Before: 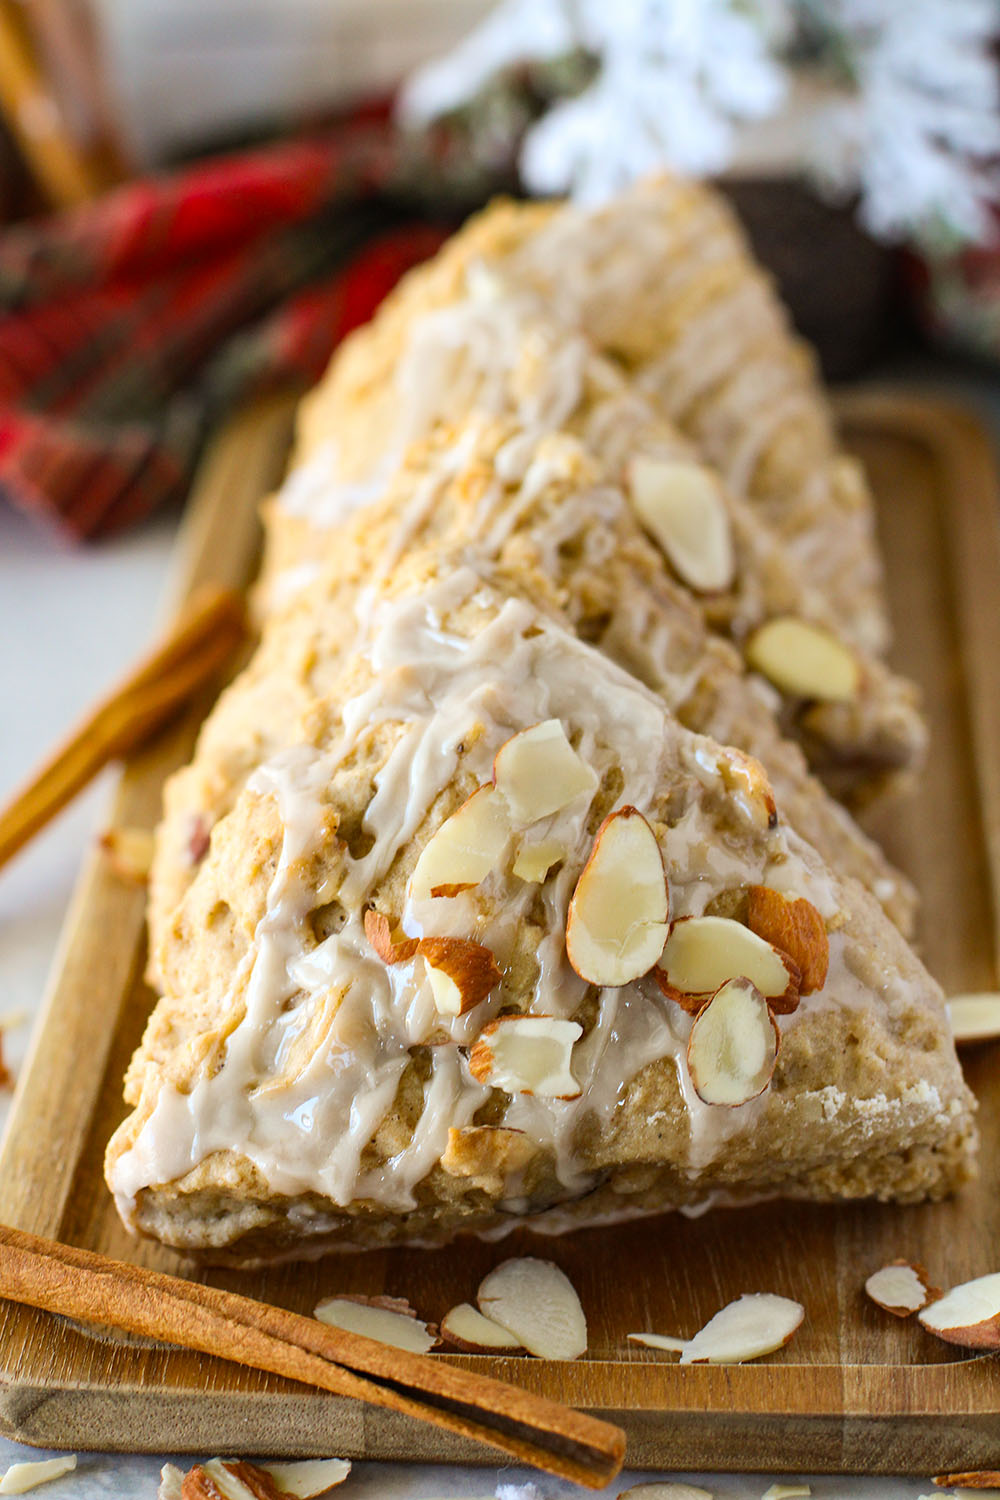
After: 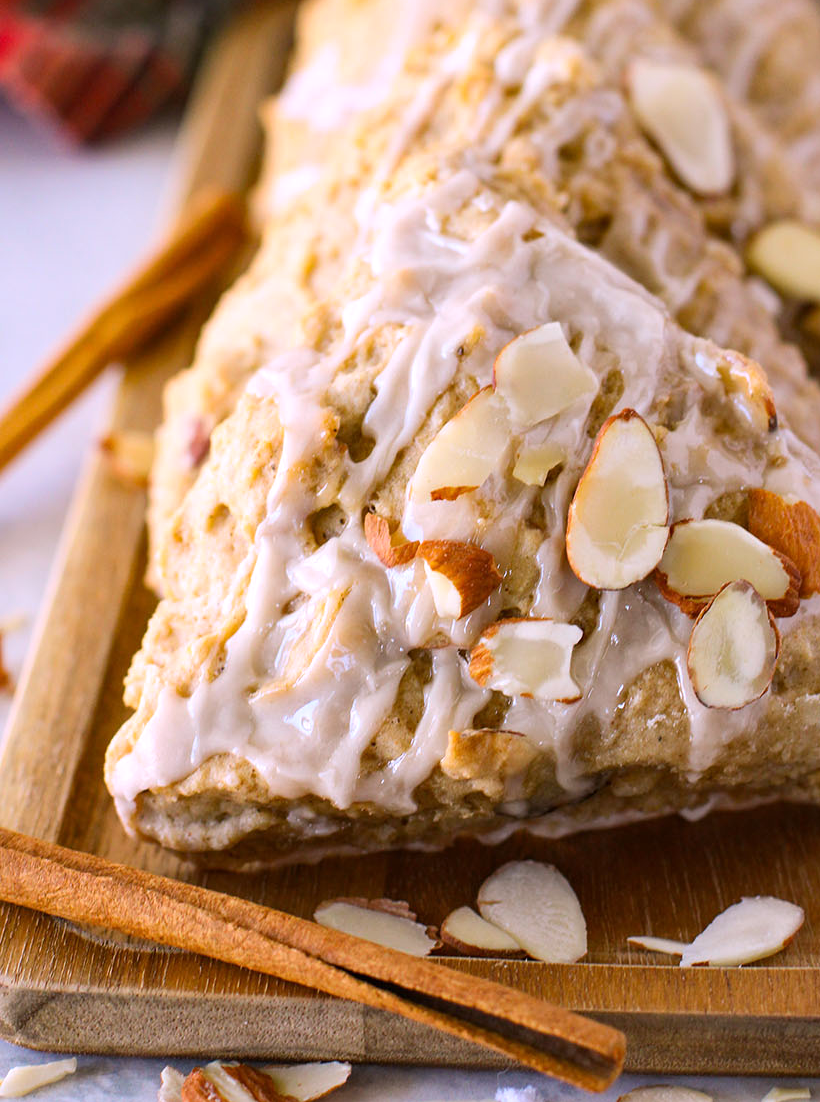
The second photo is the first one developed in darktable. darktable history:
crop: top 26.531%, right 17.959%
white balance: red 1.066, blue 1.119
